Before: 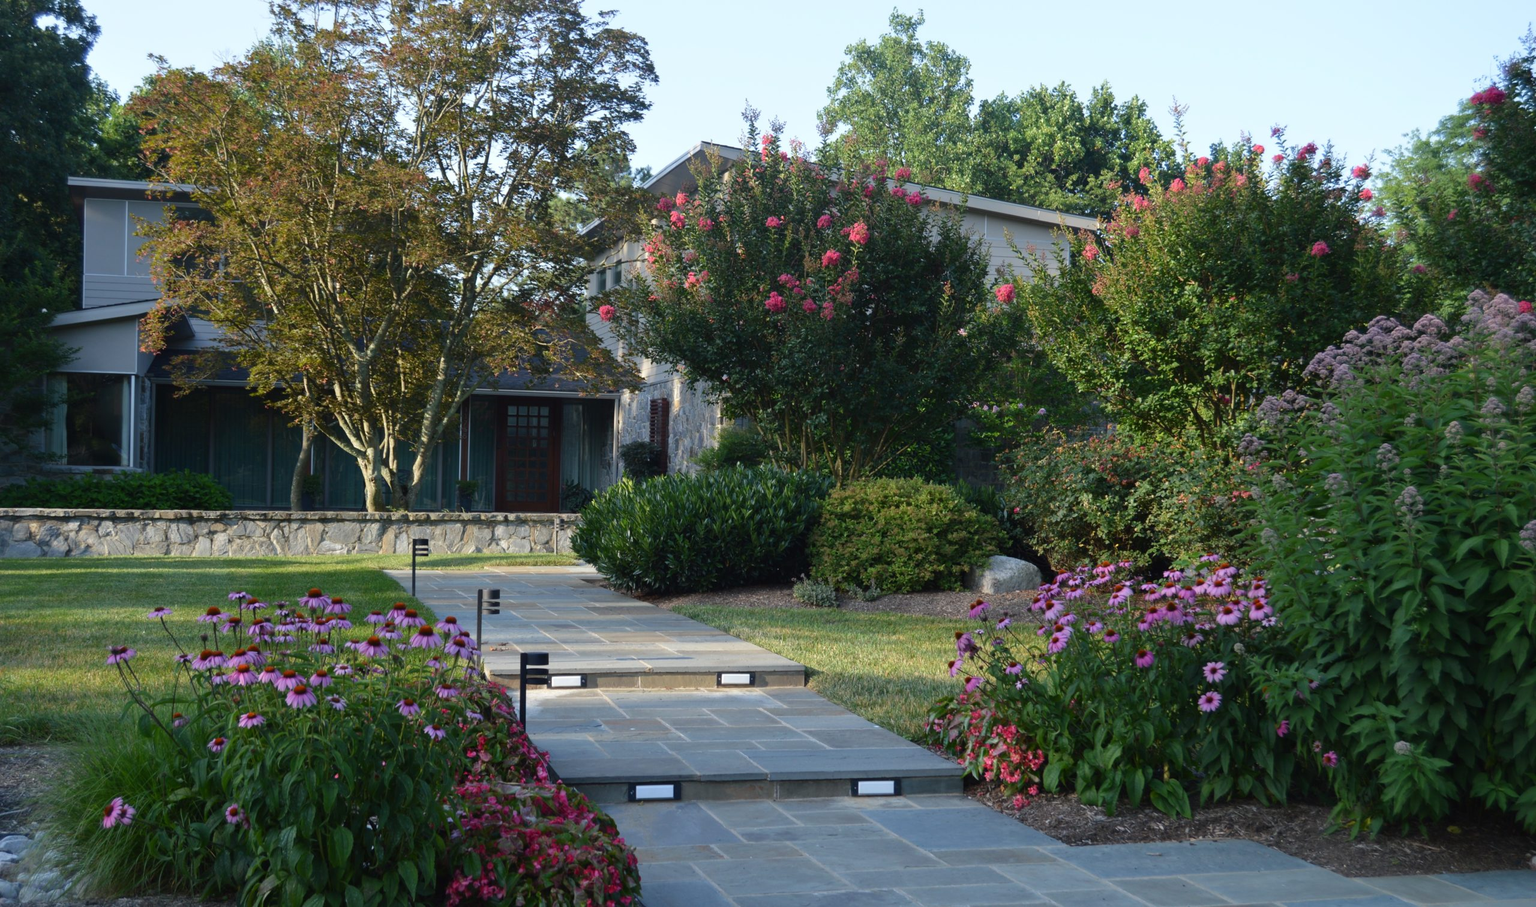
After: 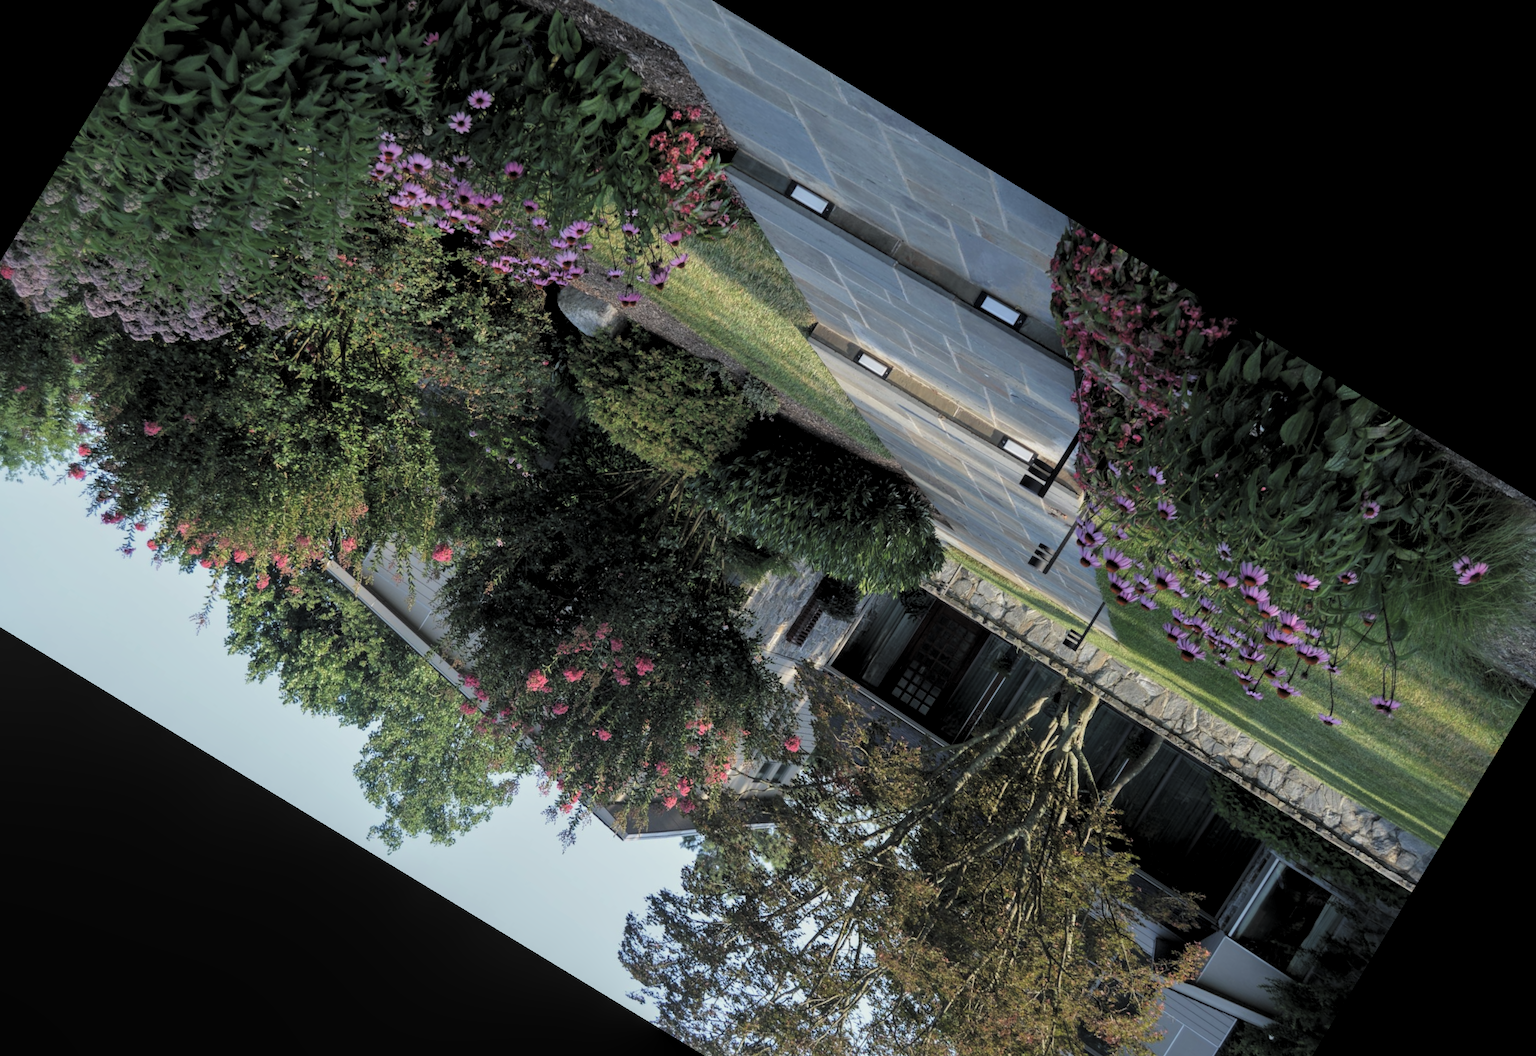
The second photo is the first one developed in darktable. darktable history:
crop and rotate: angle 148.68°, left 9.111%, top 15.603%, right 4.588%, bottom 17.041%
exposure: black level correction -0.036, exposure -0.497 EV, compensate highlight preservation false
local contrast: on, module defaults
rgb levels: levels [[0.029, 0.461, 0.922], [0, 0.5, 1], [0, 0.5, 1]]
